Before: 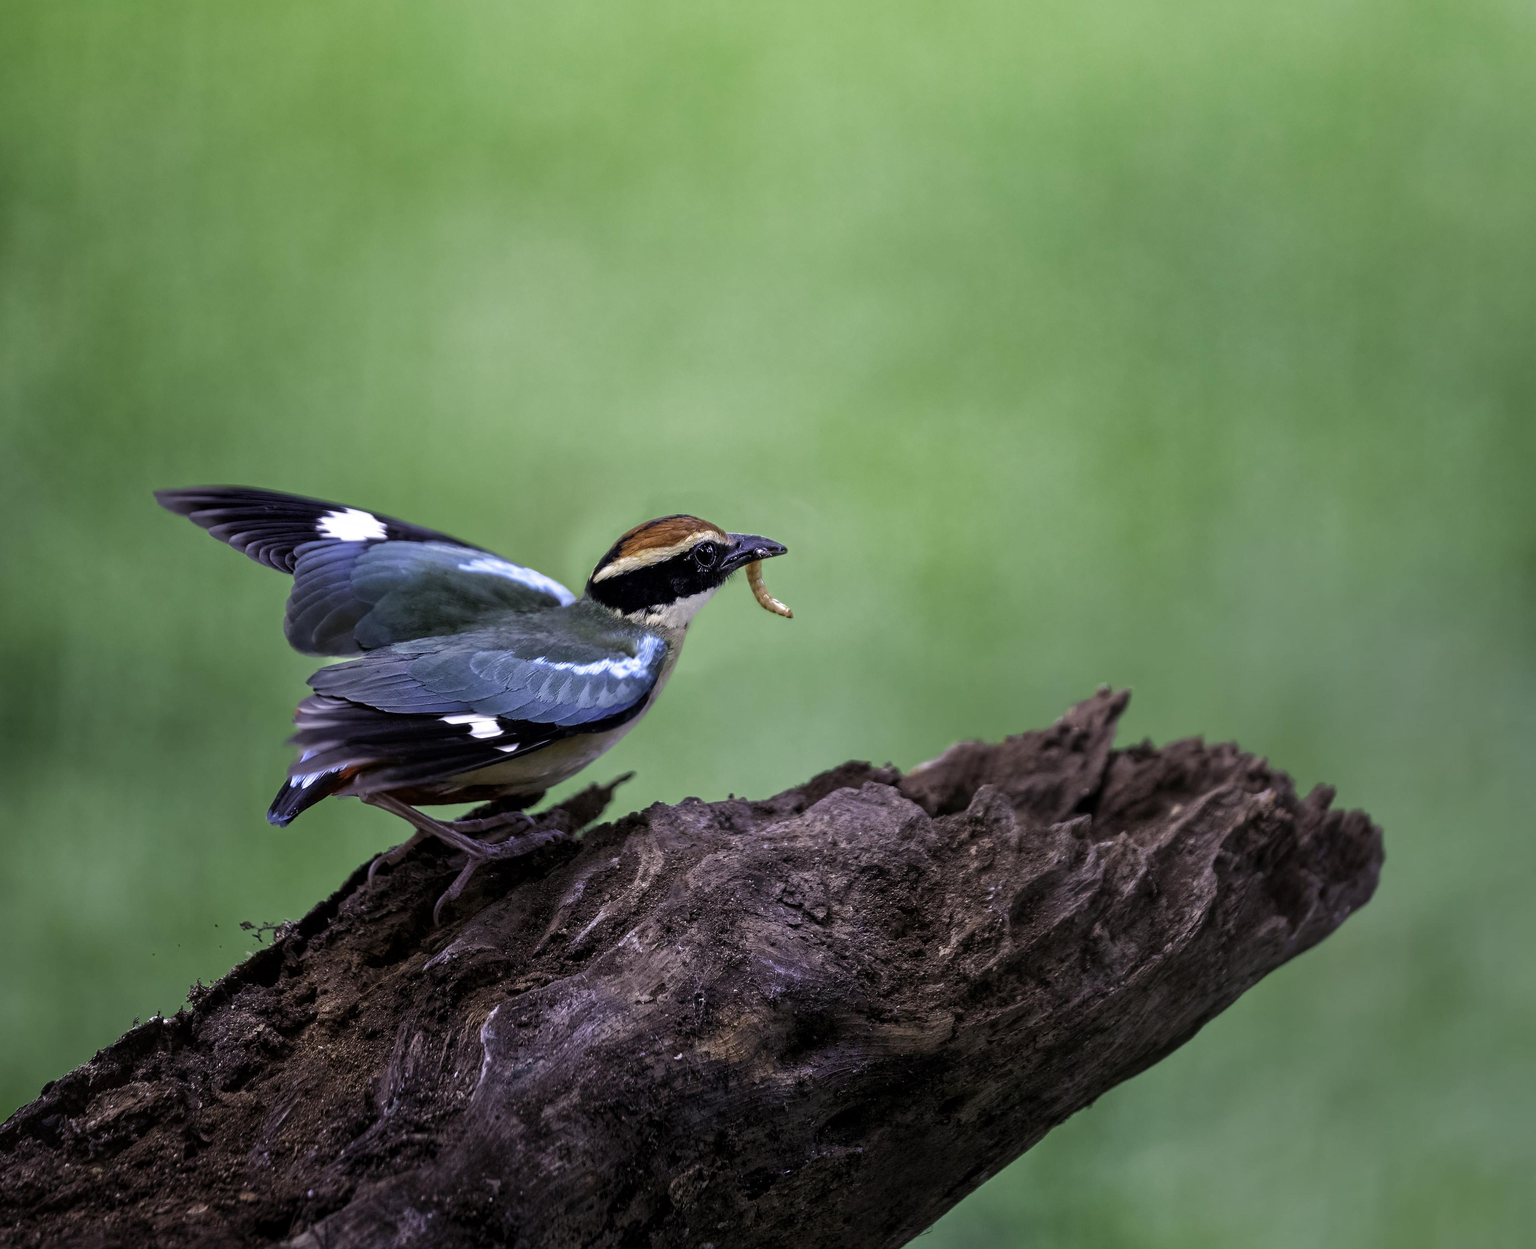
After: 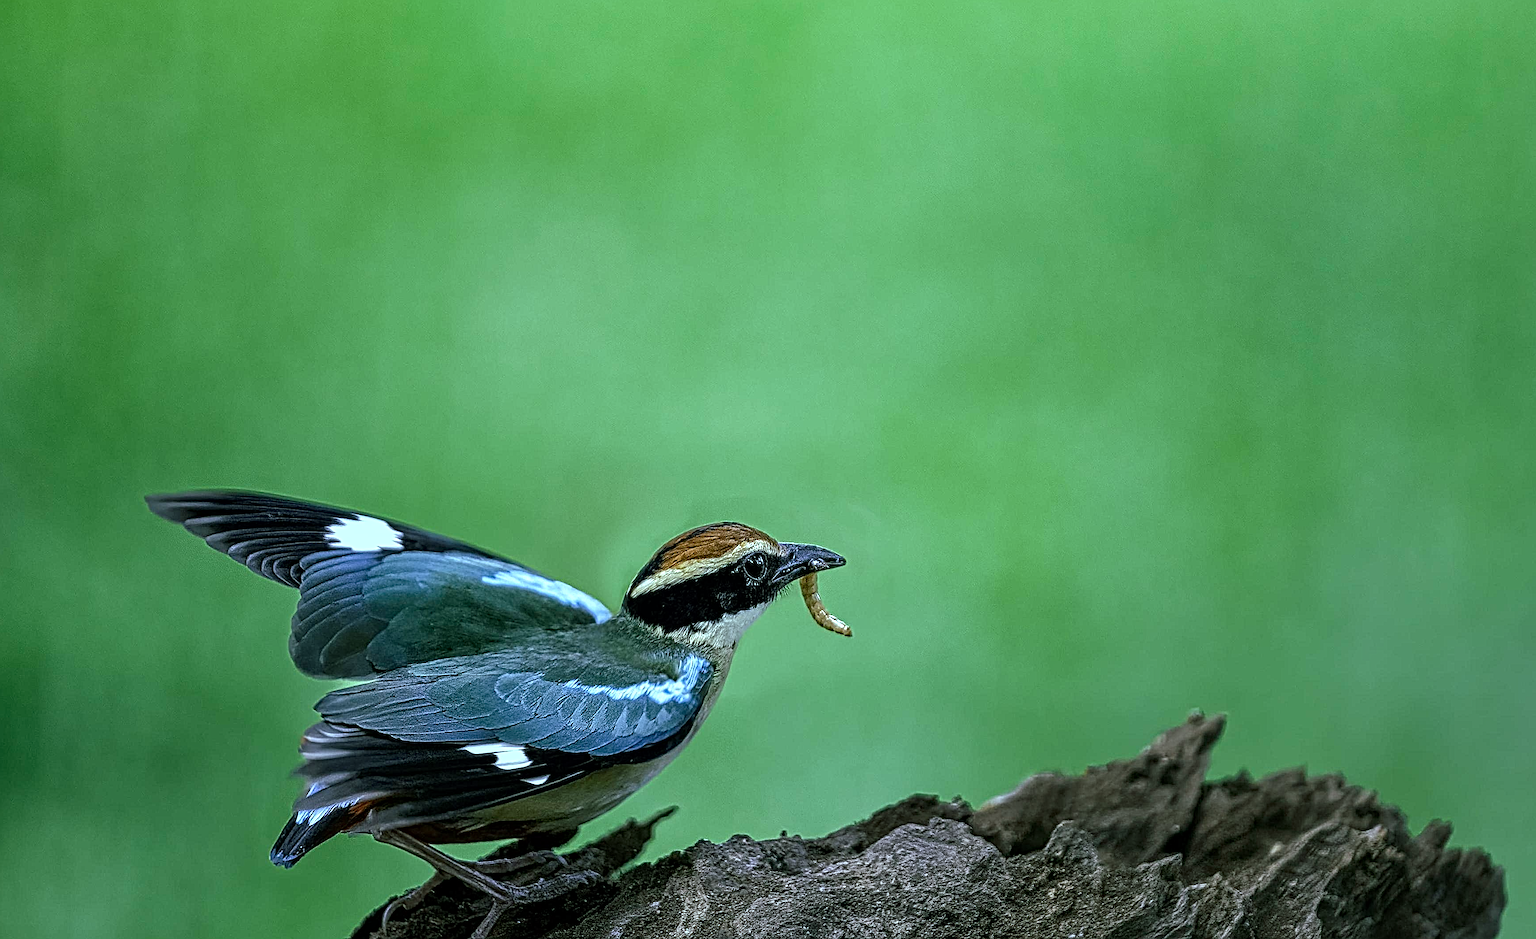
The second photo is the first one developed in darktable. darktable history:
crop: left 1.509%, top 3.452%, right 7.696%, bottom 28.452%
sharpen: on, module defaults
color balance rgb: shadows lift › chroma 11.71%, shadows lift › hue 133.46°, highlights gain › chroma 4%, highlights gain › hue 200.2°, perceptual saturation grading › global saturation 18.05%
local contrast: mode bilateral grid, contrast 20, coarseness 3, detail 300%, midtone range 0.2
